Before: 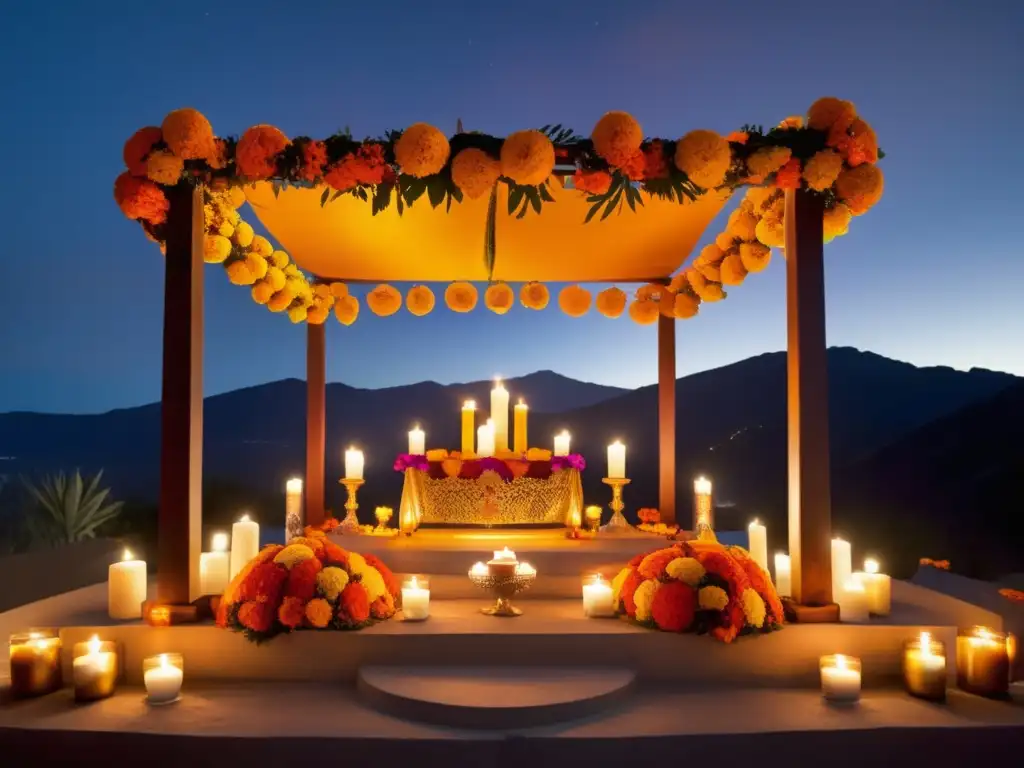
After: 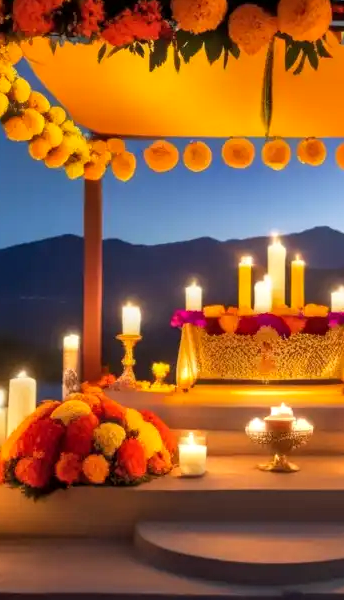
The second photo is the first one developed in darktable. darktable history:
contrast brightness saturation: contrast 0.032, brightness 0.063, saturation 0.131
color calibration: illuminant same as pipeline (D50), adaptation none (bypass), x 0.332, y 0.335, temperature 5009.42 K
crop and rotate: left 21.815%, top 18.784%, right 44.563%, bottom 2.991%
local contrast: on, module defaults
